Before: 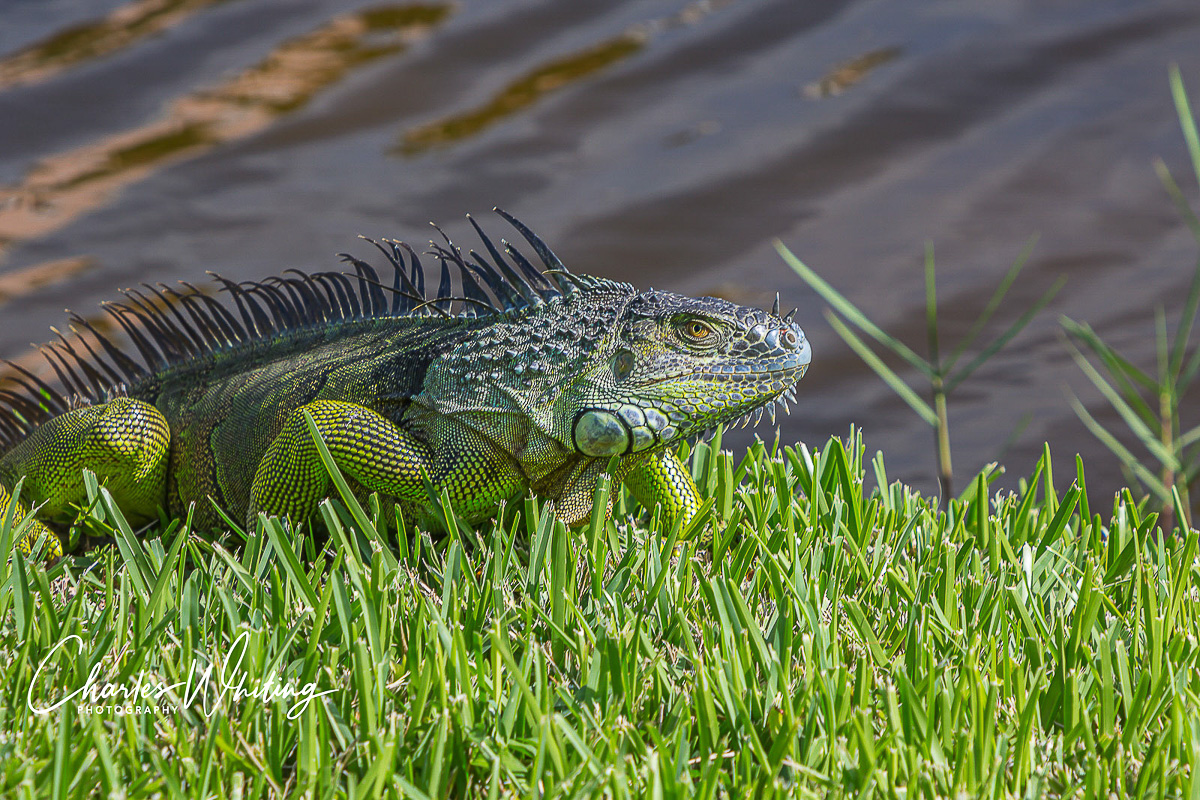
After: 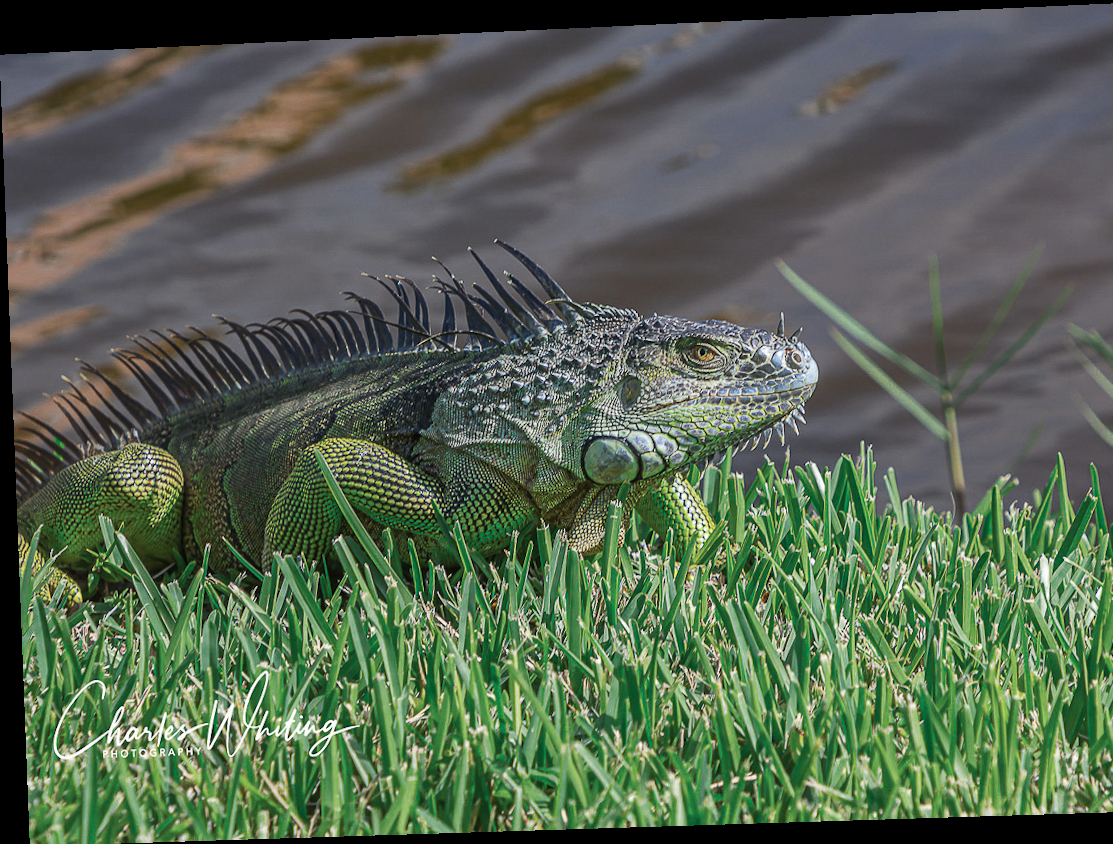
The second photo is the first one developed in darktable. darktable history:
crop: right 9.509%, bottom 0.031%
rotate and perspective: rotation -2.22°, lens shift (horizontal) -0.022, automatic cropping off
color zones: curves: ch0 [(0, 0.5) (0.125, 0.4) (0.25, 0.5) (0.375, 0.4) (0.5, 0.4) (0.625, 0.6) (0.75, 0.6) (0.875, 0.5)]; ch1 [(0, 0.35) (0.125, 0.45) (0.25, 0.35) (0.375, 0.35) (0.5, 0.35) (0.625, 0.35) (0.75, 0.45) (0.875, 0.35)]; ch2 [(0, 0.6) (0.125, 0.5) (0.25, 0.5) (0.375, 0.6) (0.5, 0.6) (0.625, 0.5) (0.75, 0.5) (0.875, 0.5)]
